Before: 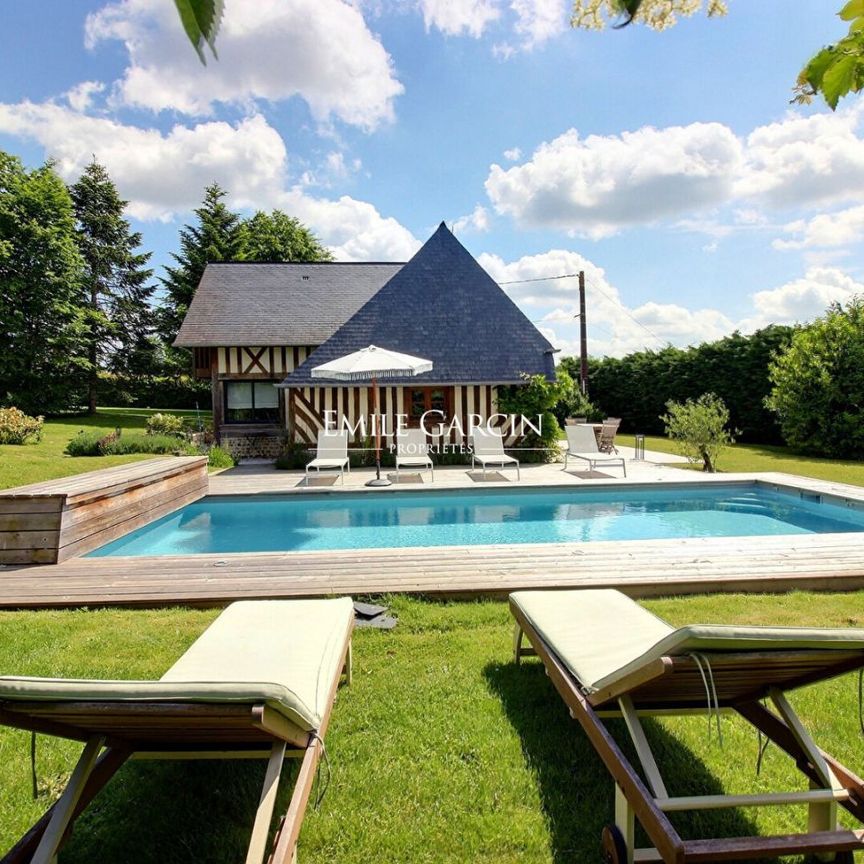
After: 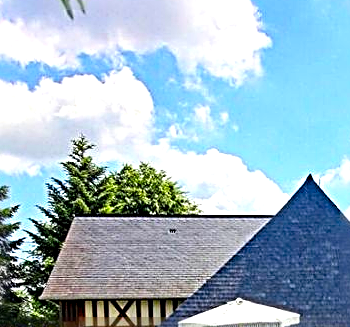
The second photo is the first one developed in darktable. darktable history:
exposure: black level correction 0, exposure 0.5 EV, compensate exposure bias true, compensate highlight preservation false
sharpen: radius 3.69, amount 0.928
haze removal: compatibility mode true, adaptive false
crop: left 15.452%, top 5.459%, right 43.956%, bottom 56.62%
base curve: curves: ch0 [(0, 0) (0.472, 0.508) (1, 1)]
color correction: saturation 1.32
